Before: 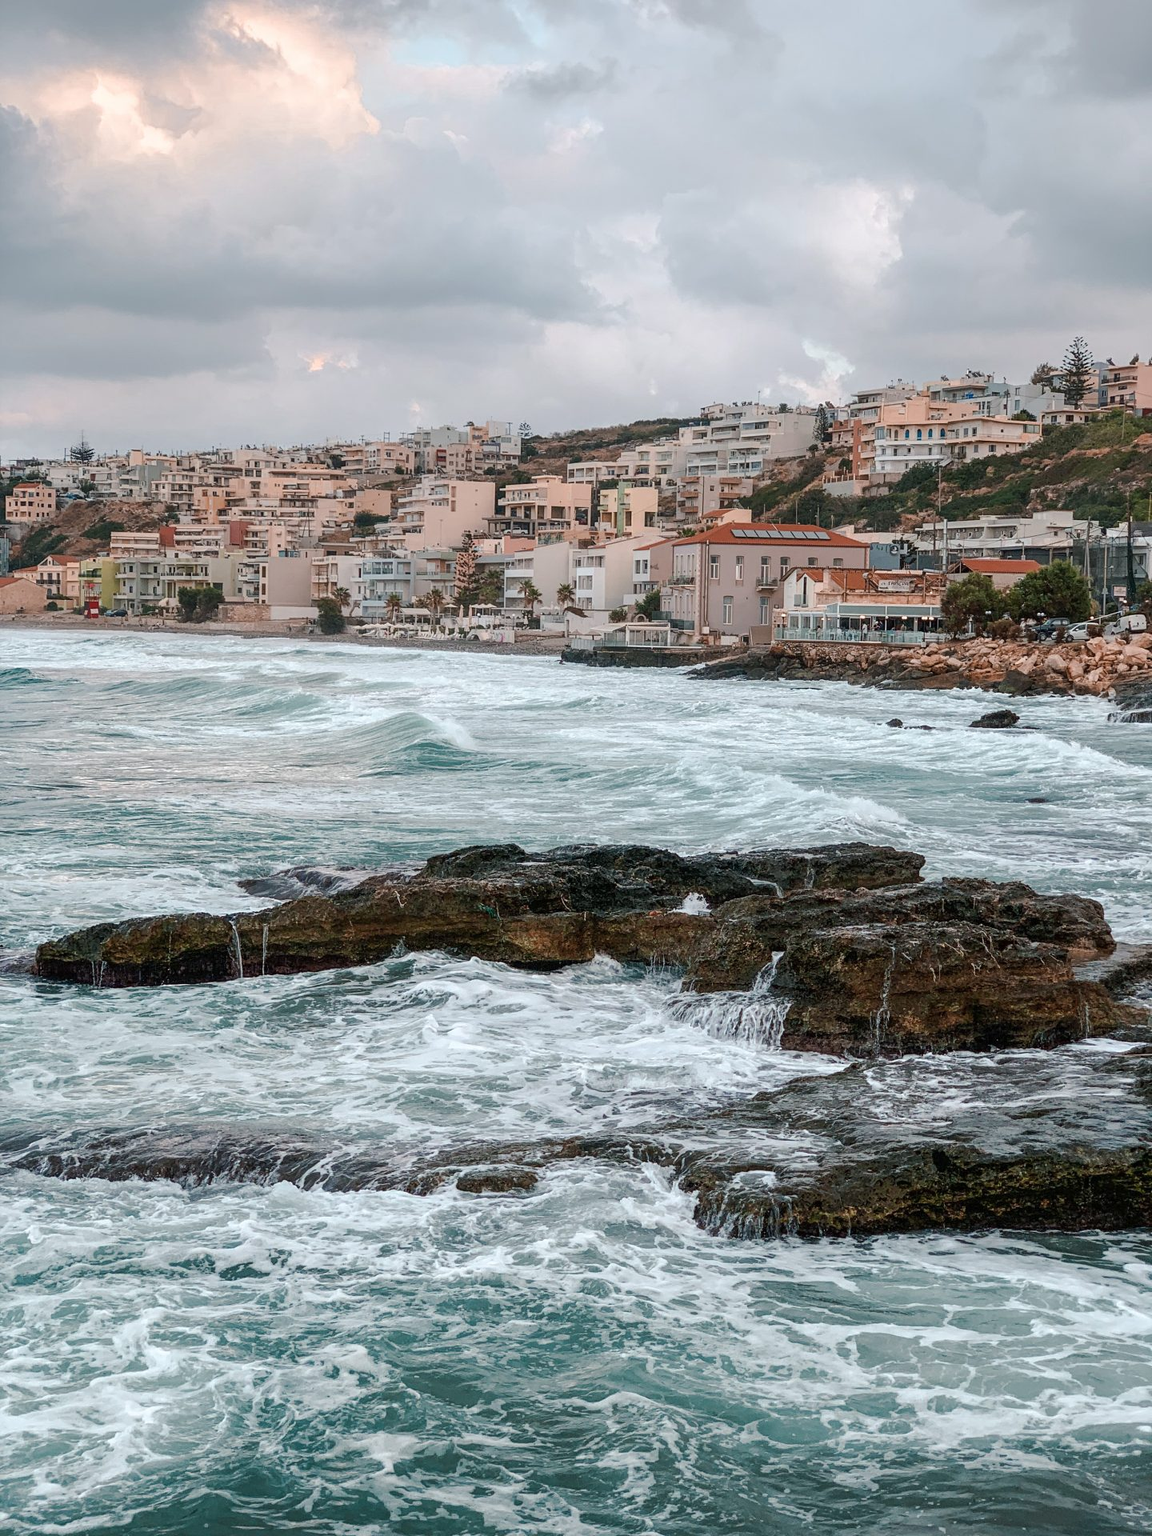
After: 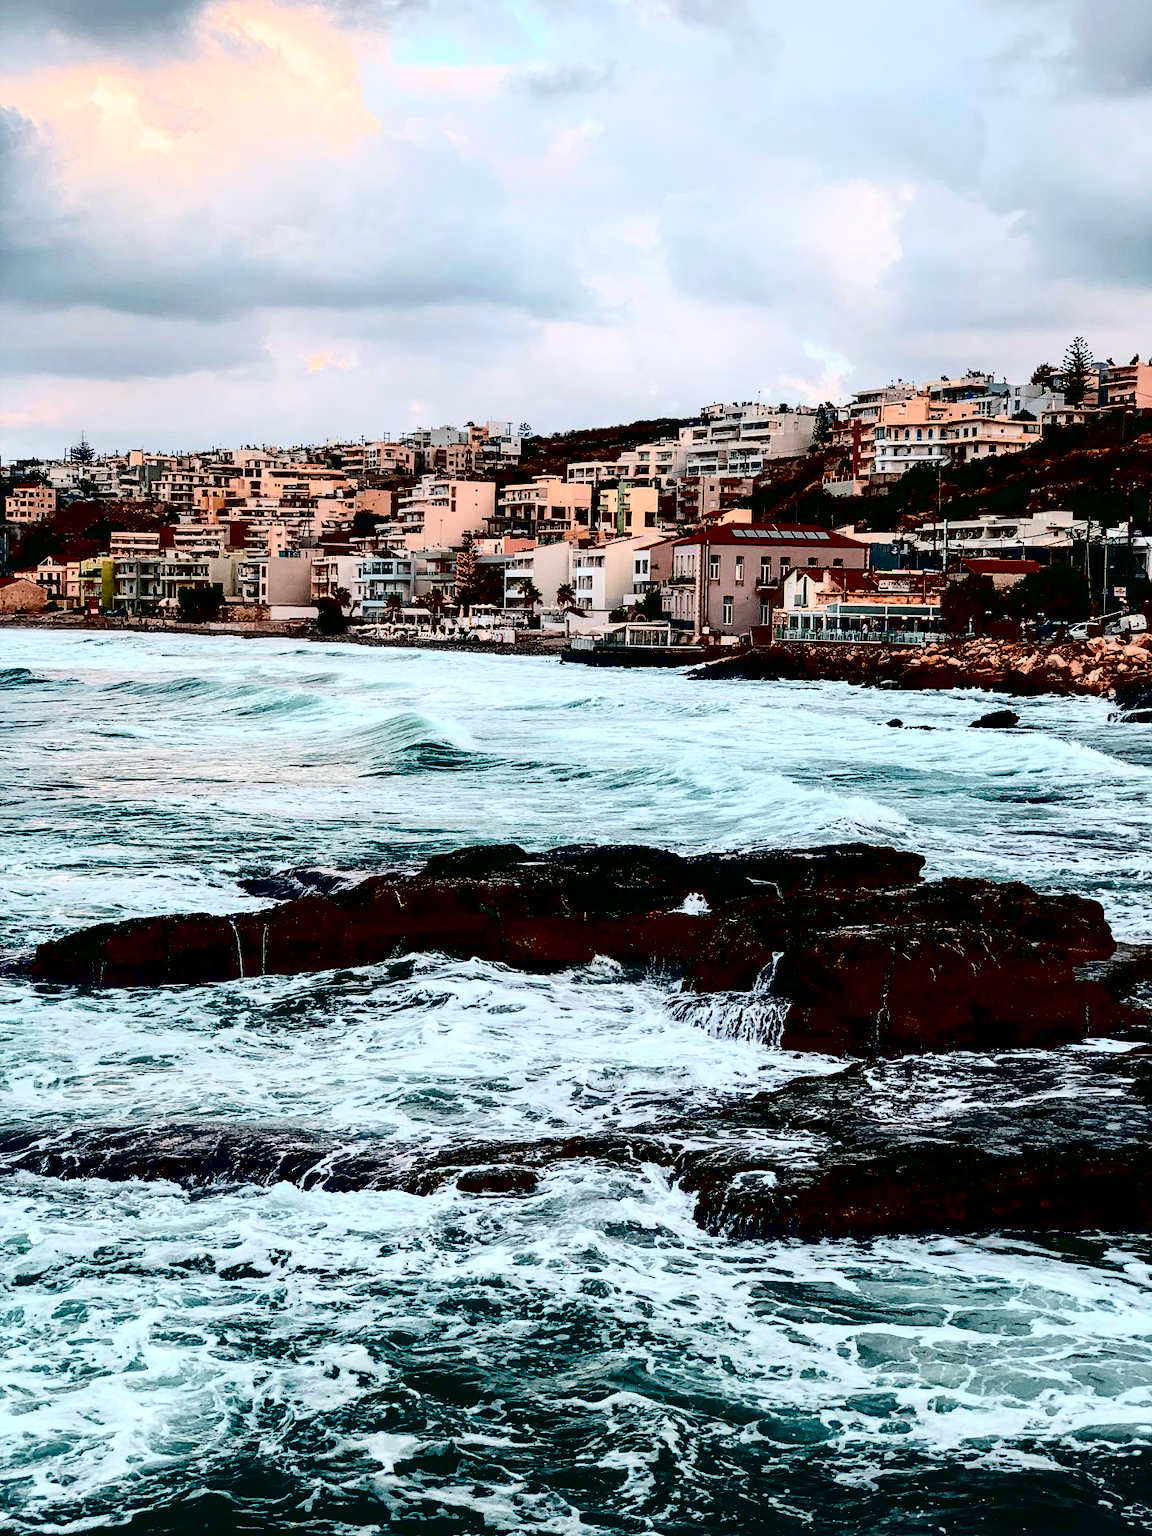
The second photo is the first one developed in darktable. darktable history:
contrast brightness saturation: contrast 0.787, brightness -0.983, saturation 0.986
